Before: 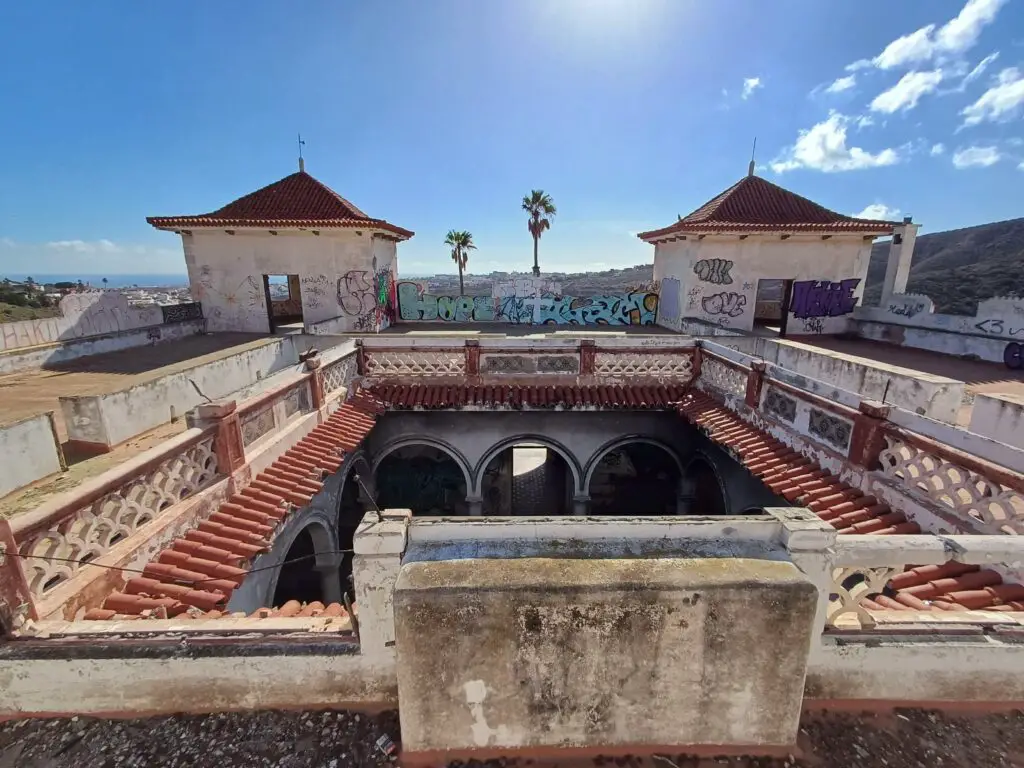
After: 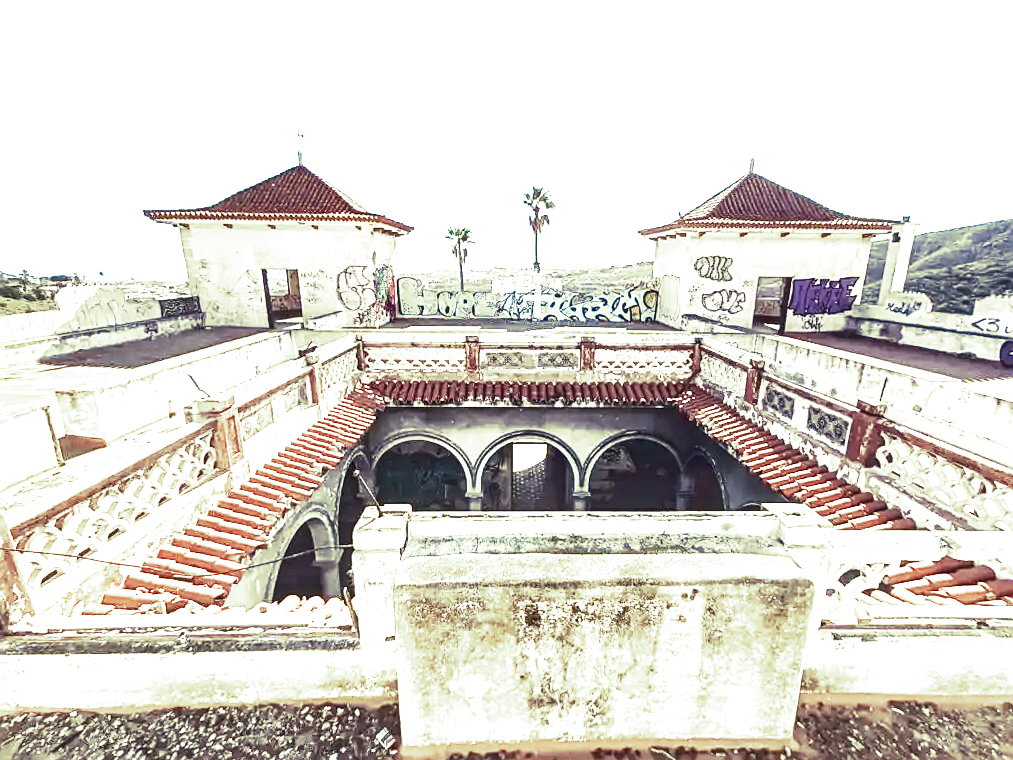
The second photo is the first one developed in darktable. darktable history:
local contrast: detail 130%
exposure: exposure 2.003 EV, compensate highlight preservation false
tone equalizer: on, module defaults
split-toning: shadows › hue 290.82°, shadows › saturation 0.34, highlights › saturation 0.38, balance 0, compress 50%
rotate and perspective: rotation 0.174°, lens shift (vertical) 0.013, lens shift (horizontal) 0.019, shear 0.001, automatic cropping original format, crop left 0.007, crop right 0.991, crop top 0.016, crop bottom 0.997
contrast brightness saturation: contrast 0.28
color balance: lift [1.007, 1, 1, 1], gamma [1.097, 1, 1, 1]
sharpen: on, module defaults
